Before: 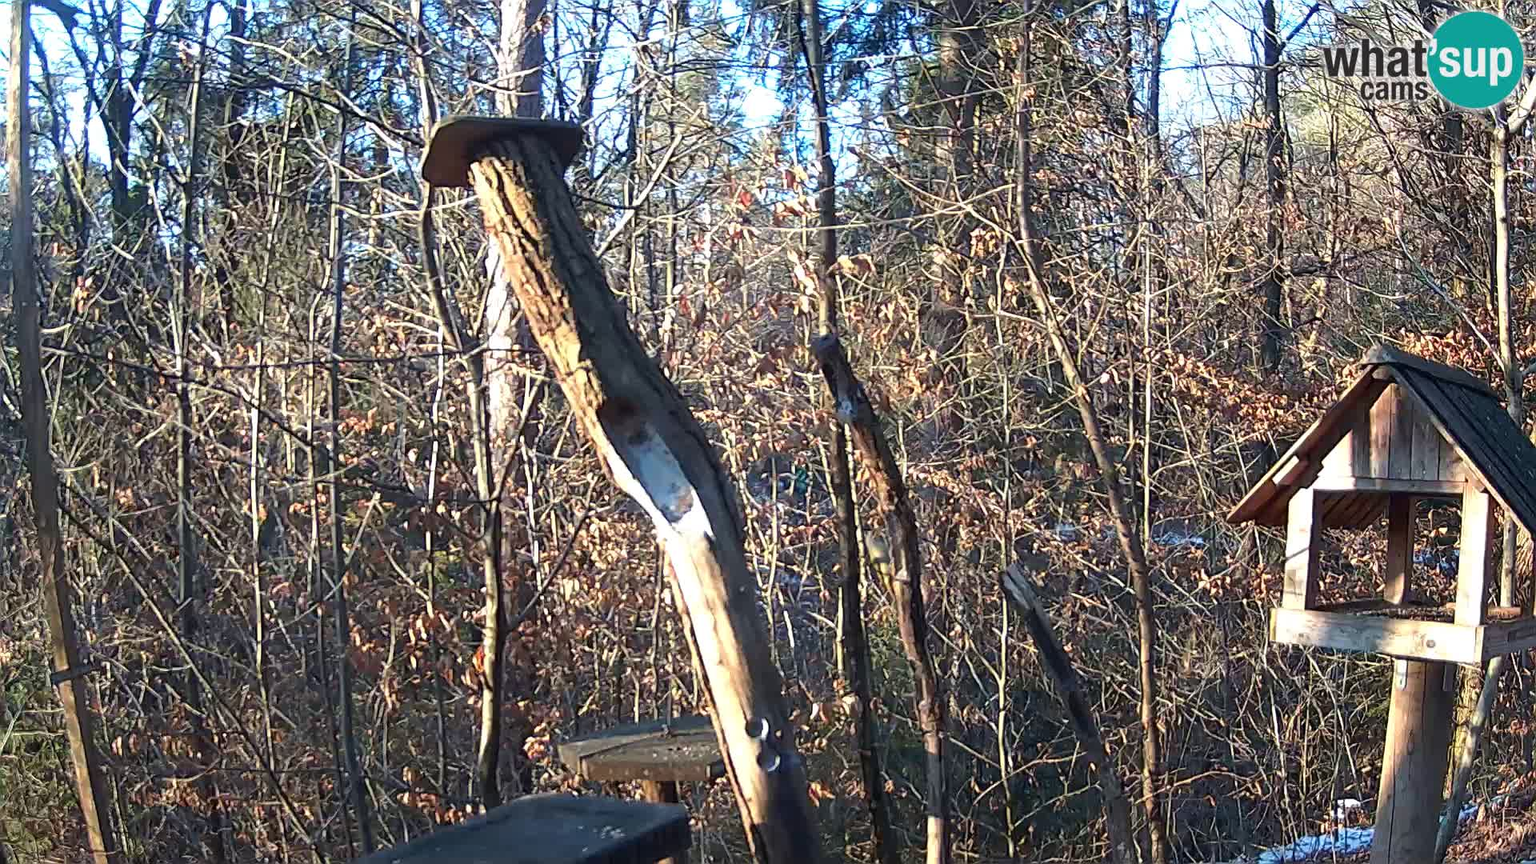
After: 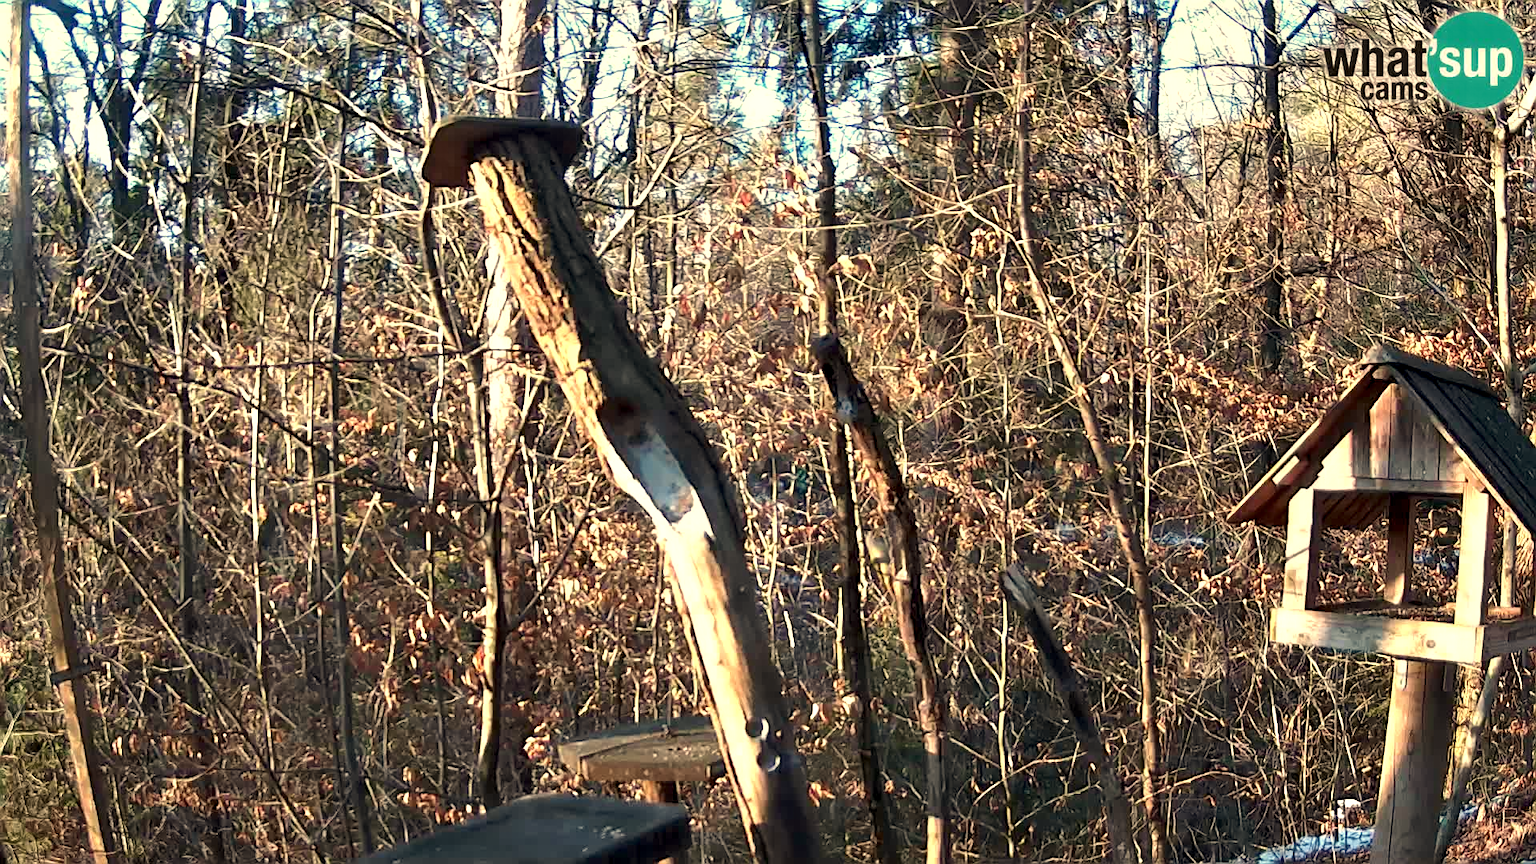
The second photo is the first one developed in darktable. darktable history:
white balance: red 1.123, blue 0.83
contrast equalizer: y [[0.514, 0.573, 0.581, 0.508, 0.5, 0.5], [0.5 ×6], [0.5 ×6], [0 ×6], [0 ×6]]
